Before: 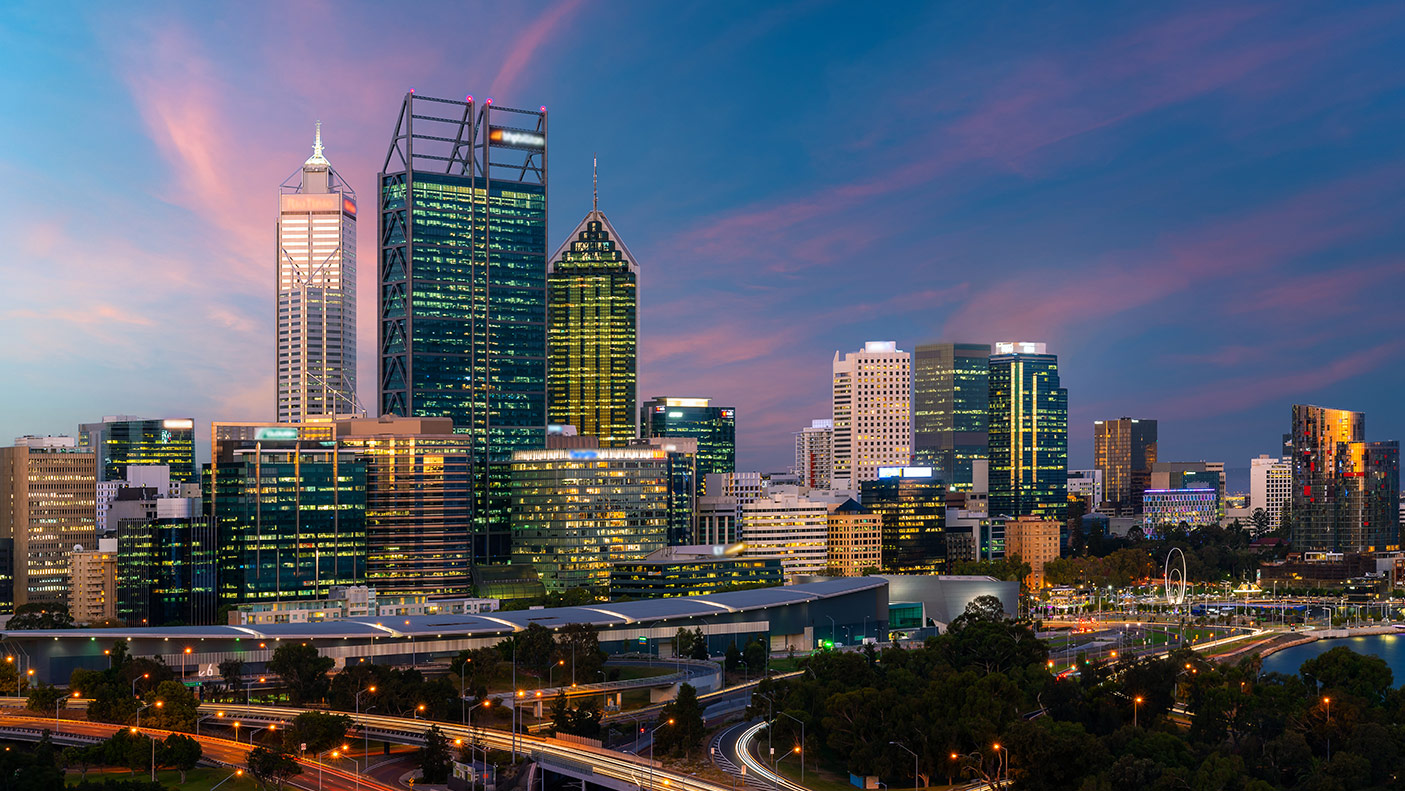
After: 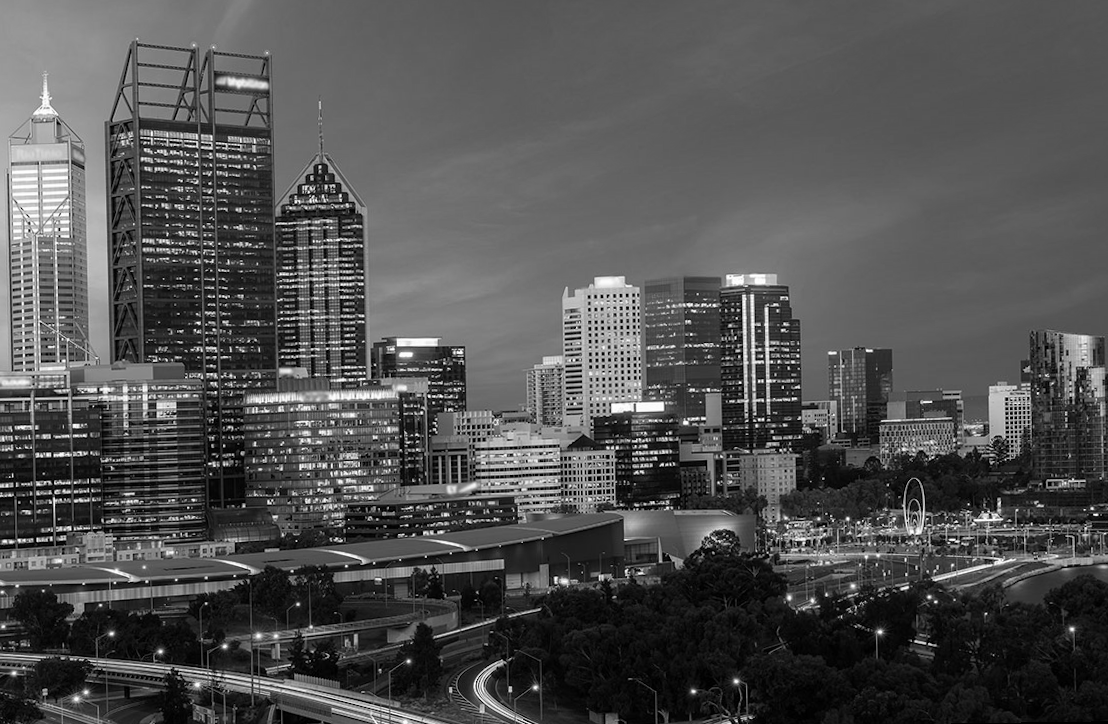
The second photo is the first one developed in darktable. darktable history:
rotate and perspective: rotation -1.32°, lens shift (horizontal) -0.031, crop left 0.015, crop right 0.985, crop top 0.047, crop bottom 0.982
crop and rotate: left 17.959%, top 5.771%, right 1.742%
monochrome: on, module defaults
color balance: output saturation 120%
